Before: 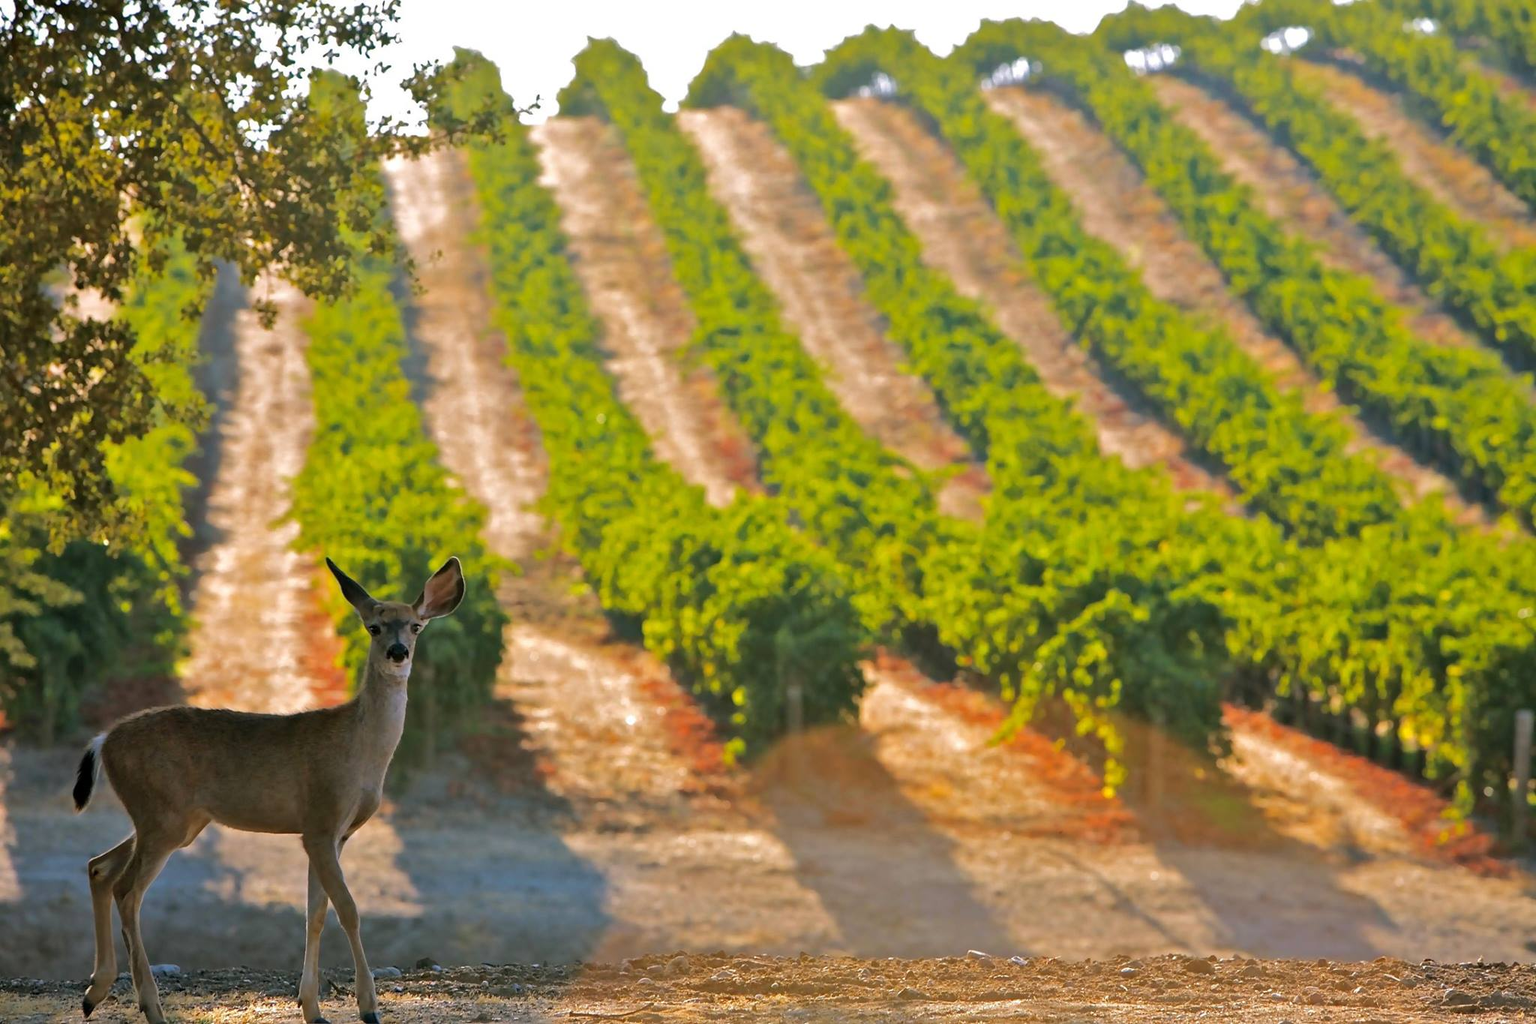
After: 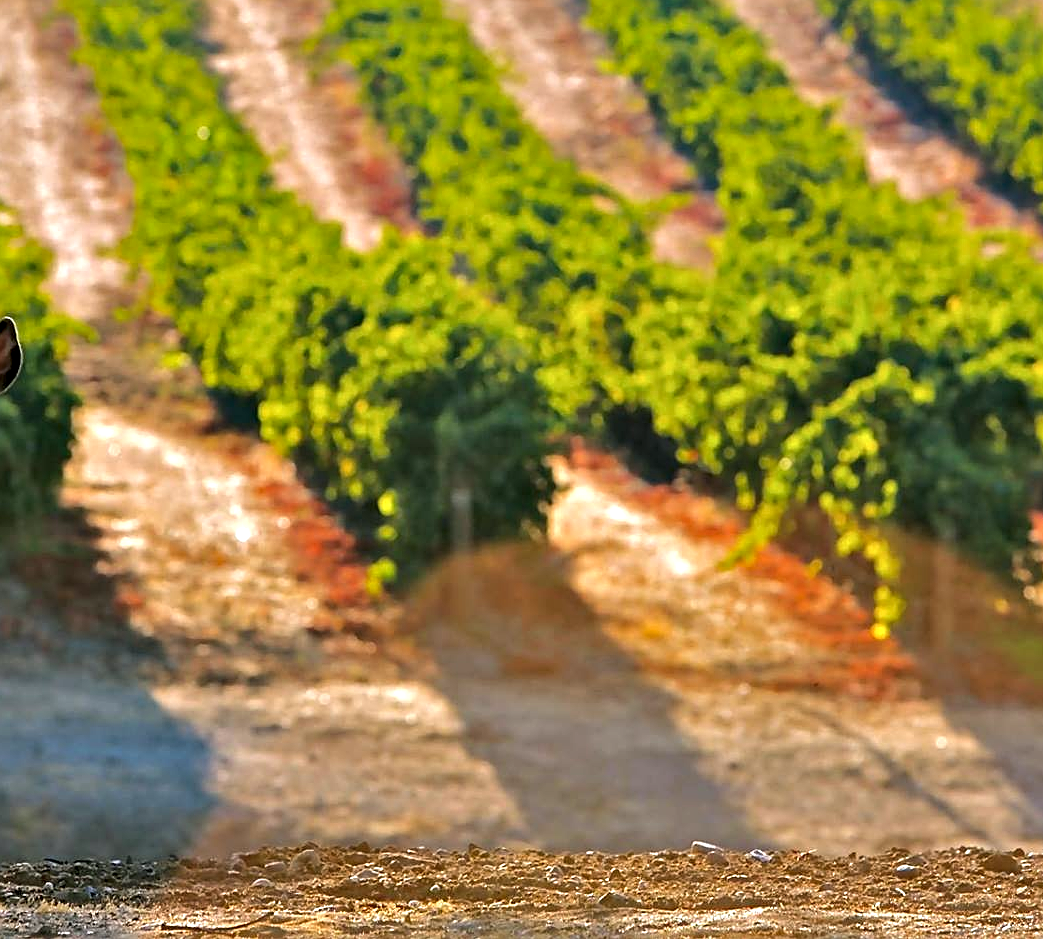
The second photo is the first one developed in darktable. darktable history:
sharpen: on, module defaults
crop and rotate: left 29.237%, top 31.152%, right 19.807%
contrast equalizer: octaves 7, y [[0.6 ×6], [0.55 ×6], [0 ×6], [0 ×6], [0 ×6]]
